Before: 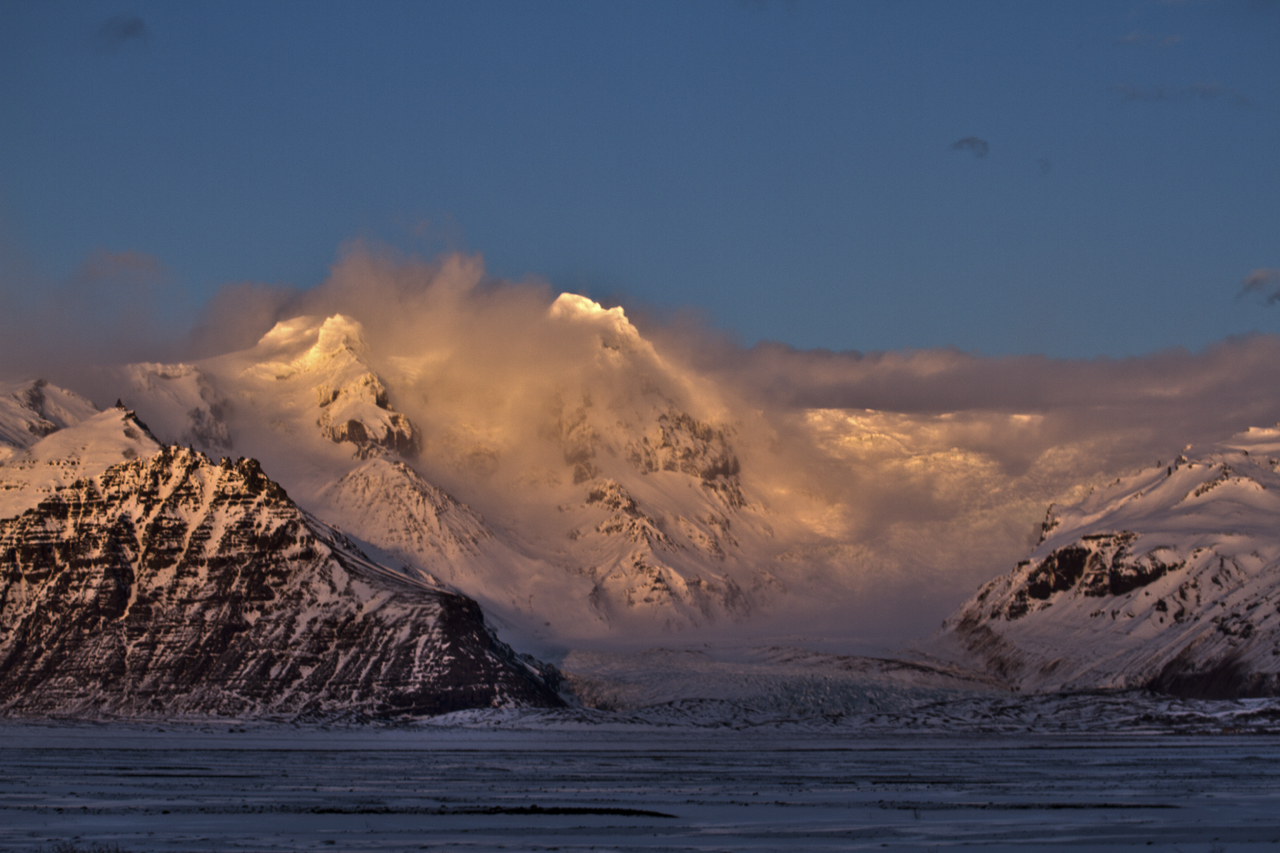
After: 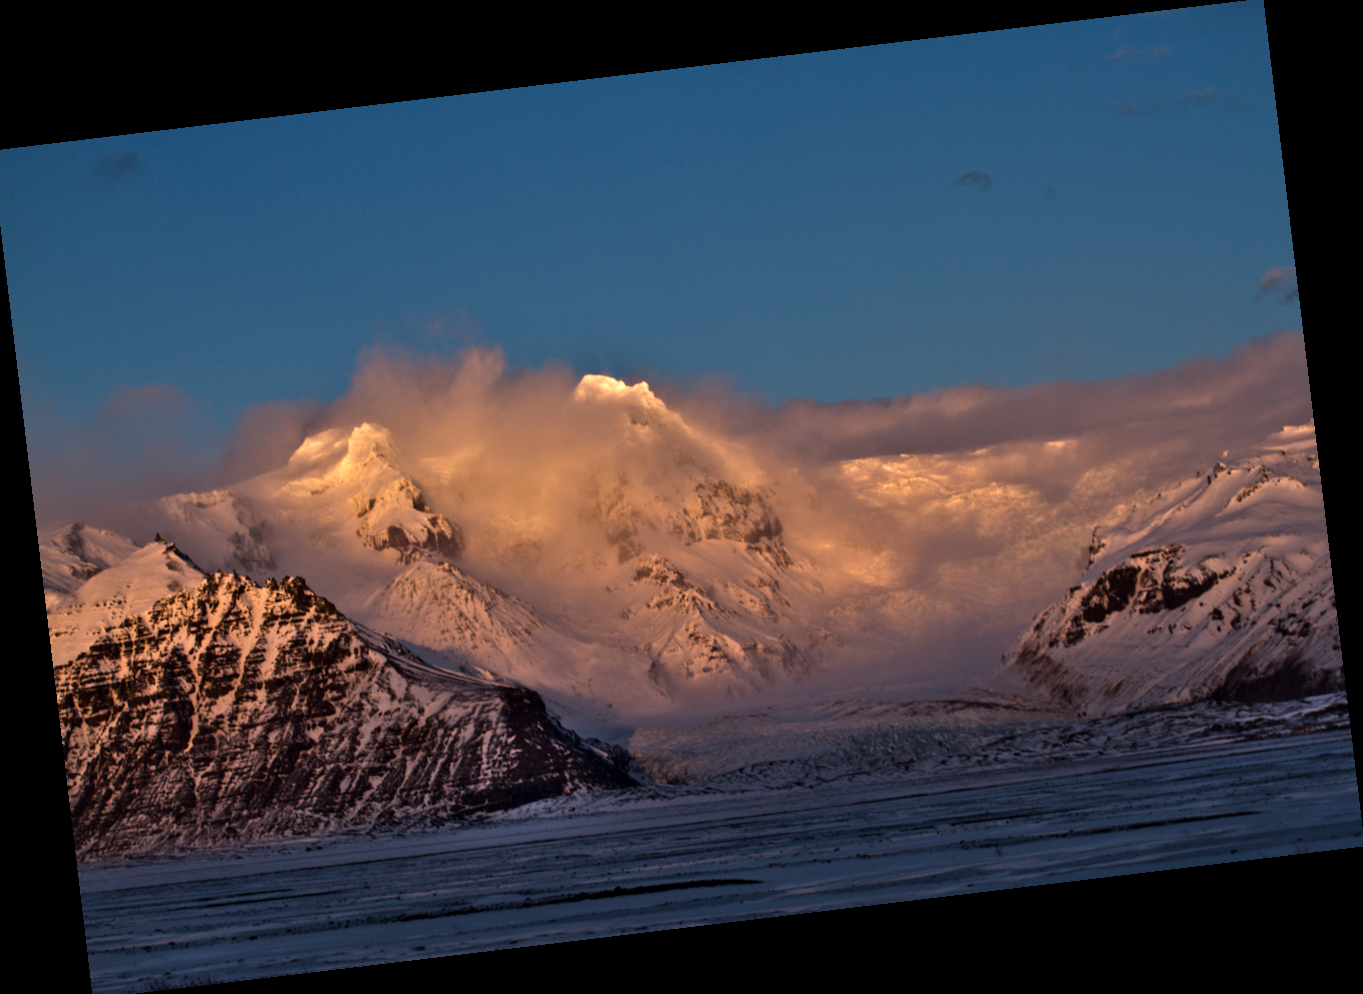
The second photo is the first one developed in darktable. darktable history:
rotate and perspective: rotation -6.83°, automatic cropping off
crop and rotate: left 0.614%, top 0.179%, bottom 0.309%
